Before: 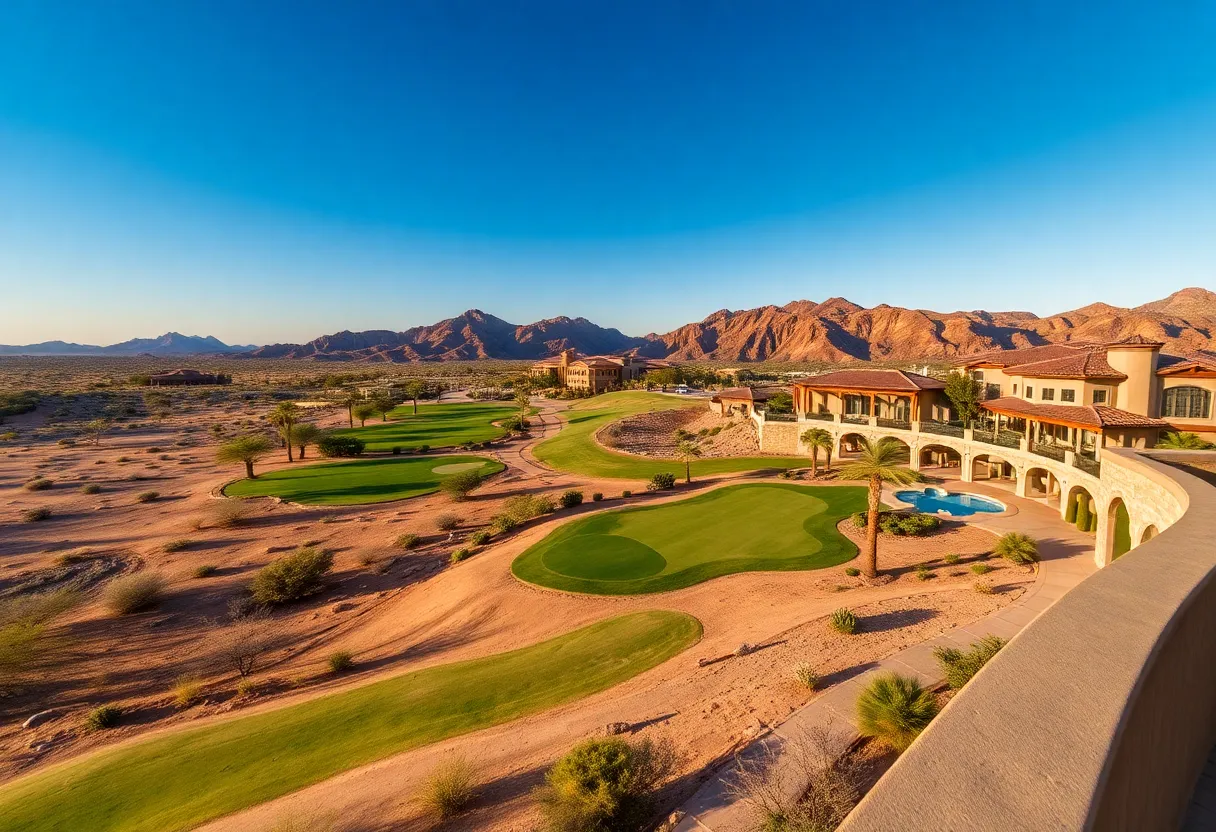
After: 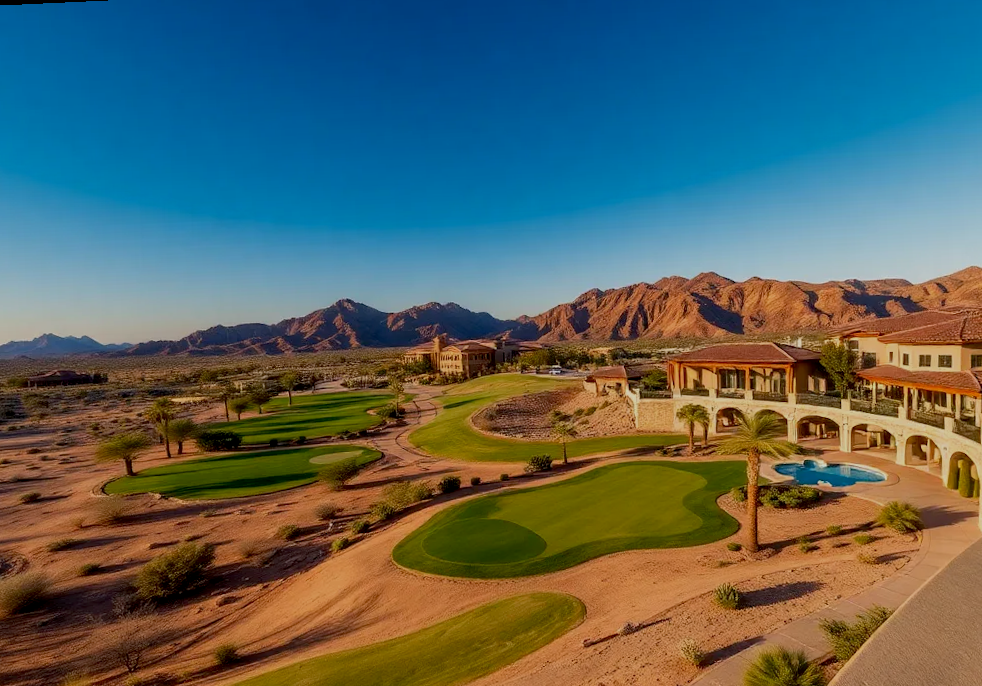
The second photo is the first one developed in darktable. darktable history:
crop and rotate: left 10.77%, top 5.1%, right 10.41%, bottom 16.76%
exposure: black level correction 0.009, exposure -0.637 EV, compensate highlight preservation false
rotate and perspective: rotation -2.22°, lens shift (horizontal) -0.022, automatic cropping off
